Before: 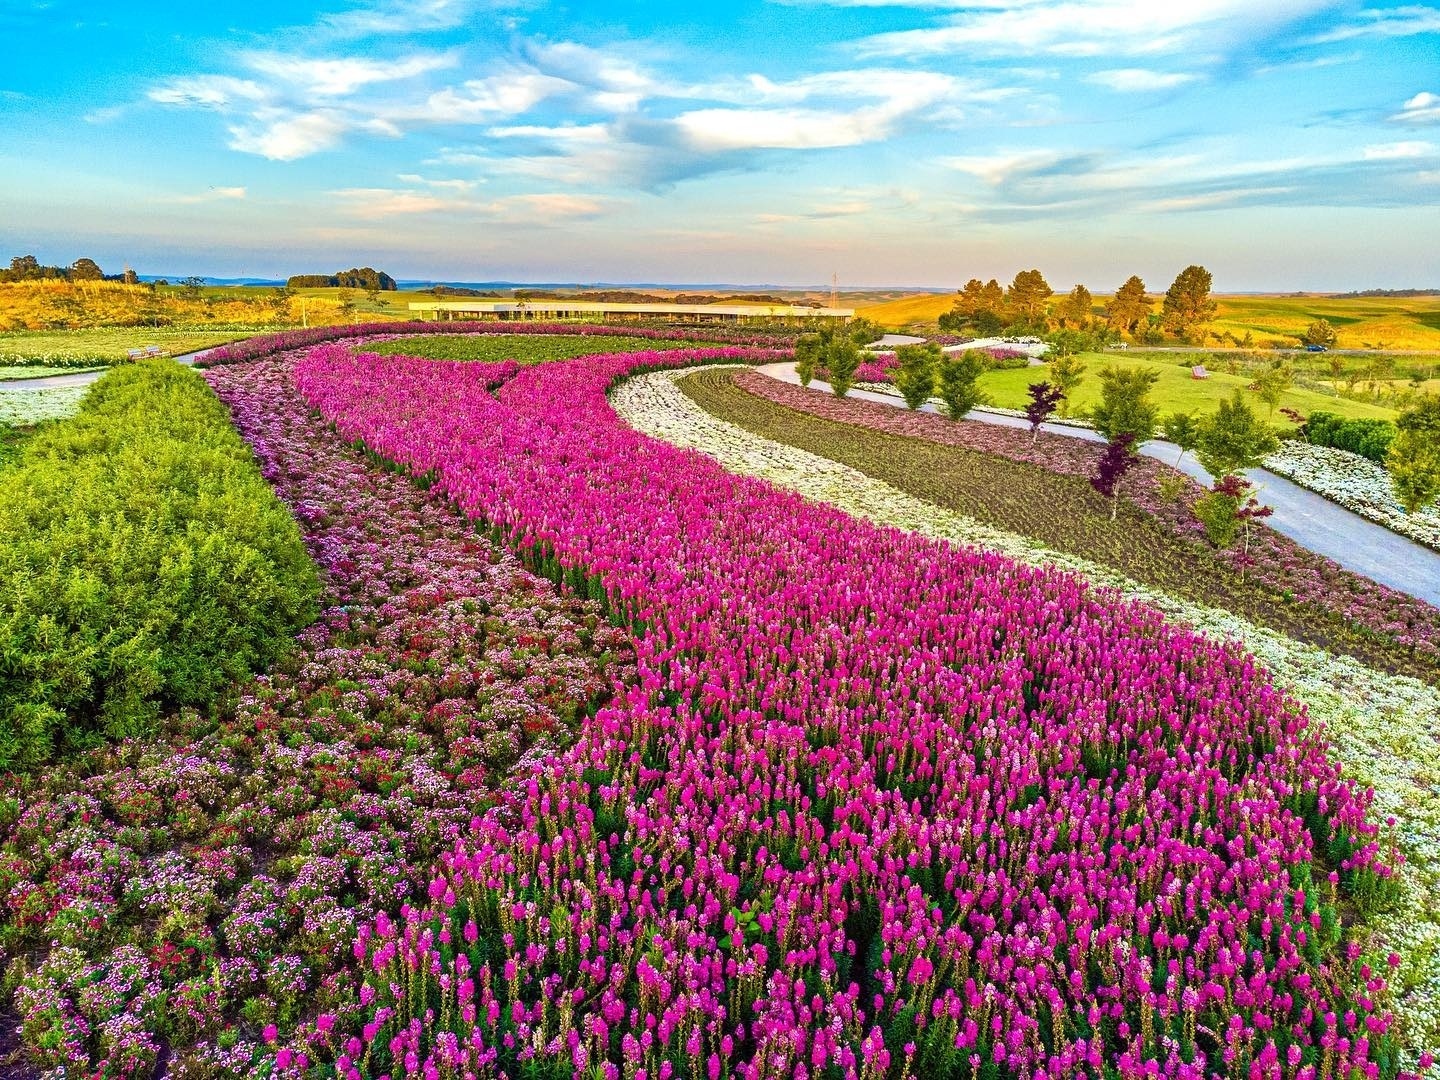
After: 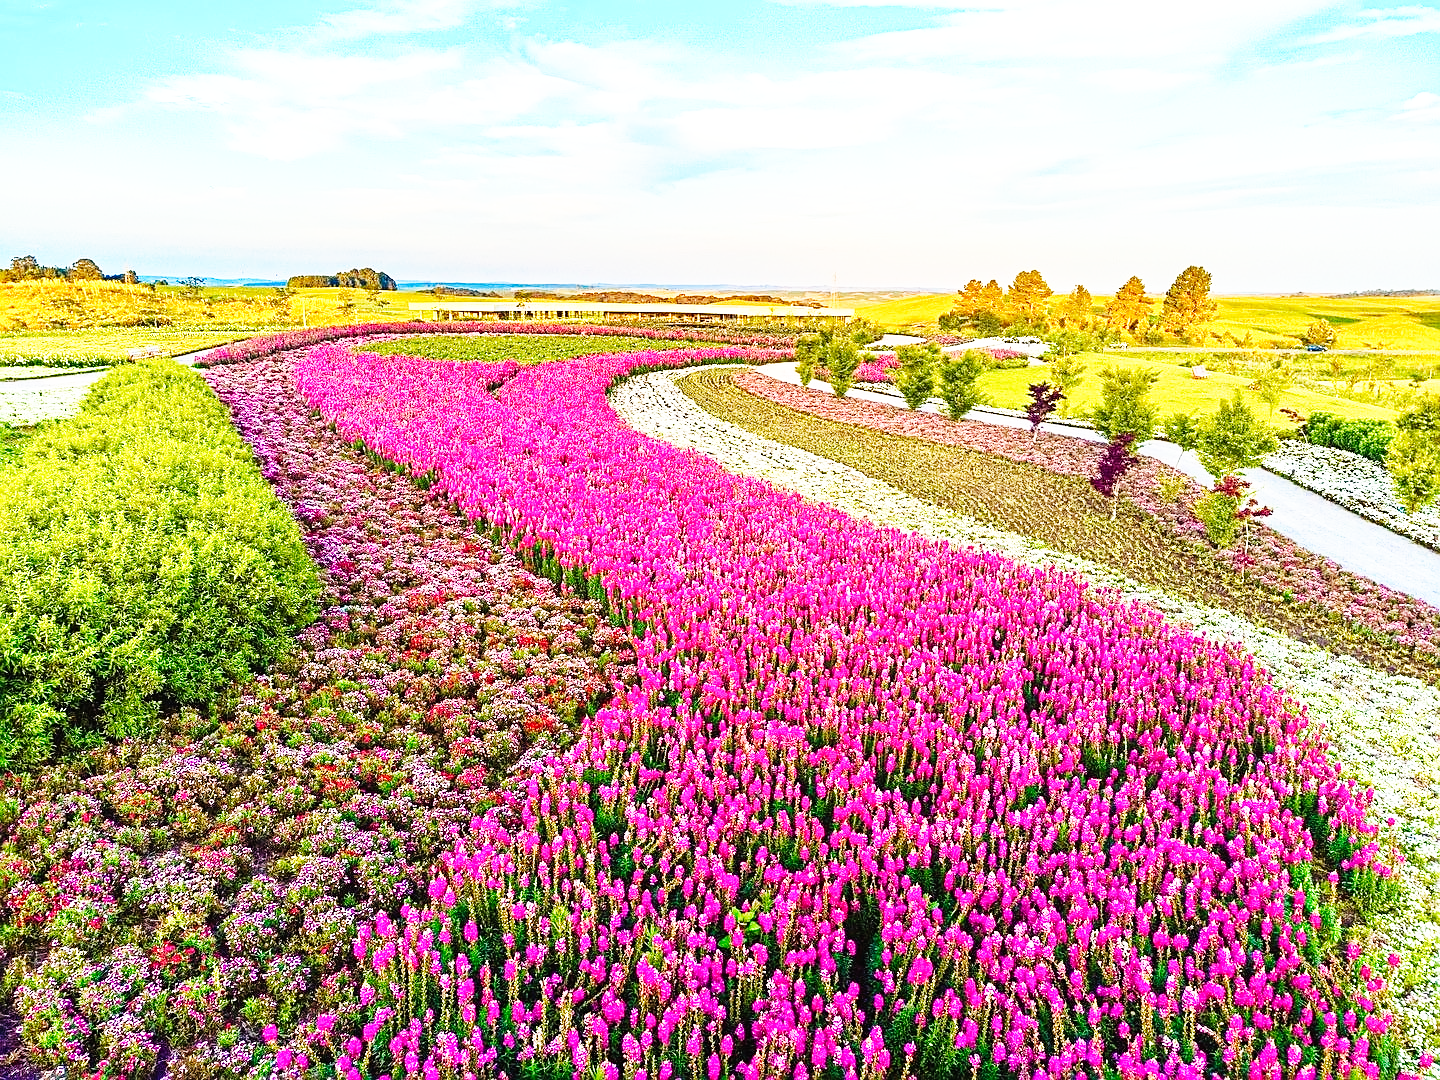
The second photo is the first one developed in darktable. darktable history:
base curve: curves: ch0 [(0, 0) (0.007, 0.004) (0.027, 0.03) (0.046, 0.07) (0.207, 0.54) (0.442, 0.872) (0.673, 0.972) (1, 1)], preserve colors none
exposure: exposure 0.197 EV, compensate highlight preservation false
contrast equalizer: octaves 7, y [[0.6 ×6], [0.55 ×6], [0 ×6], [0 ×6], [0 ×6]], mix -0.3
sharpen: on, module defaults
